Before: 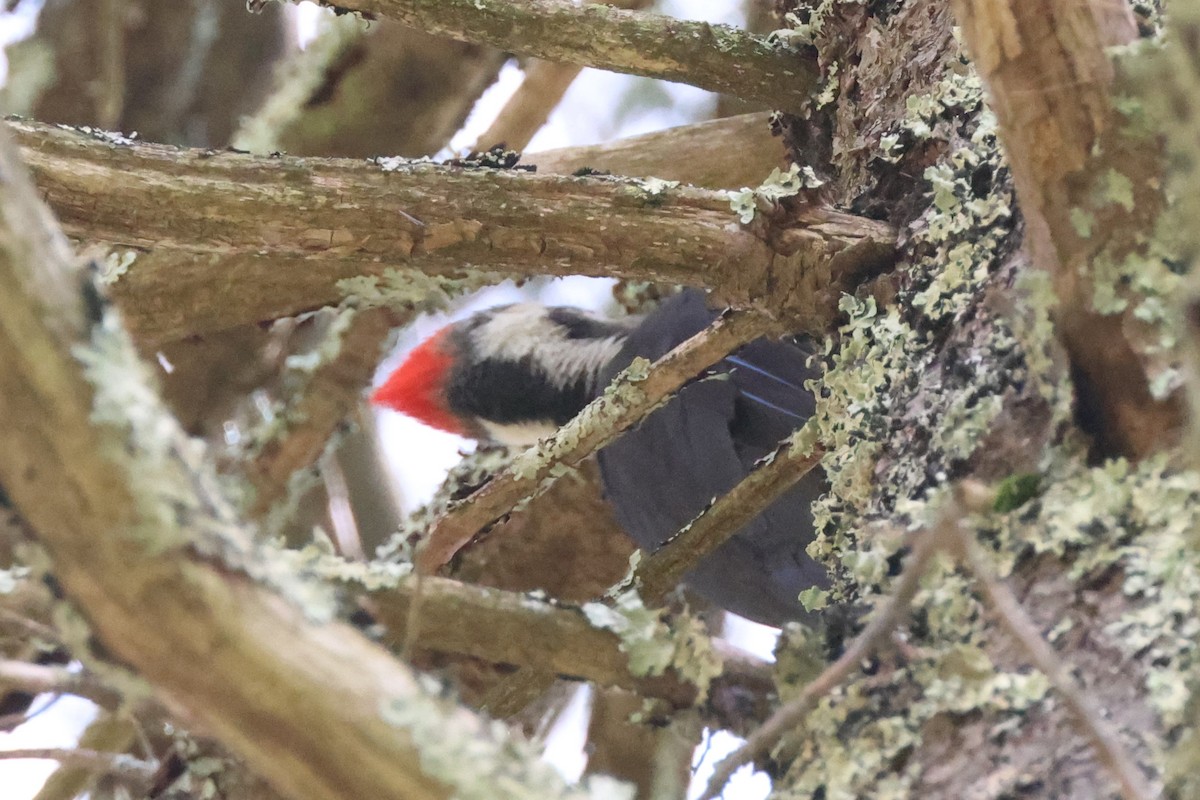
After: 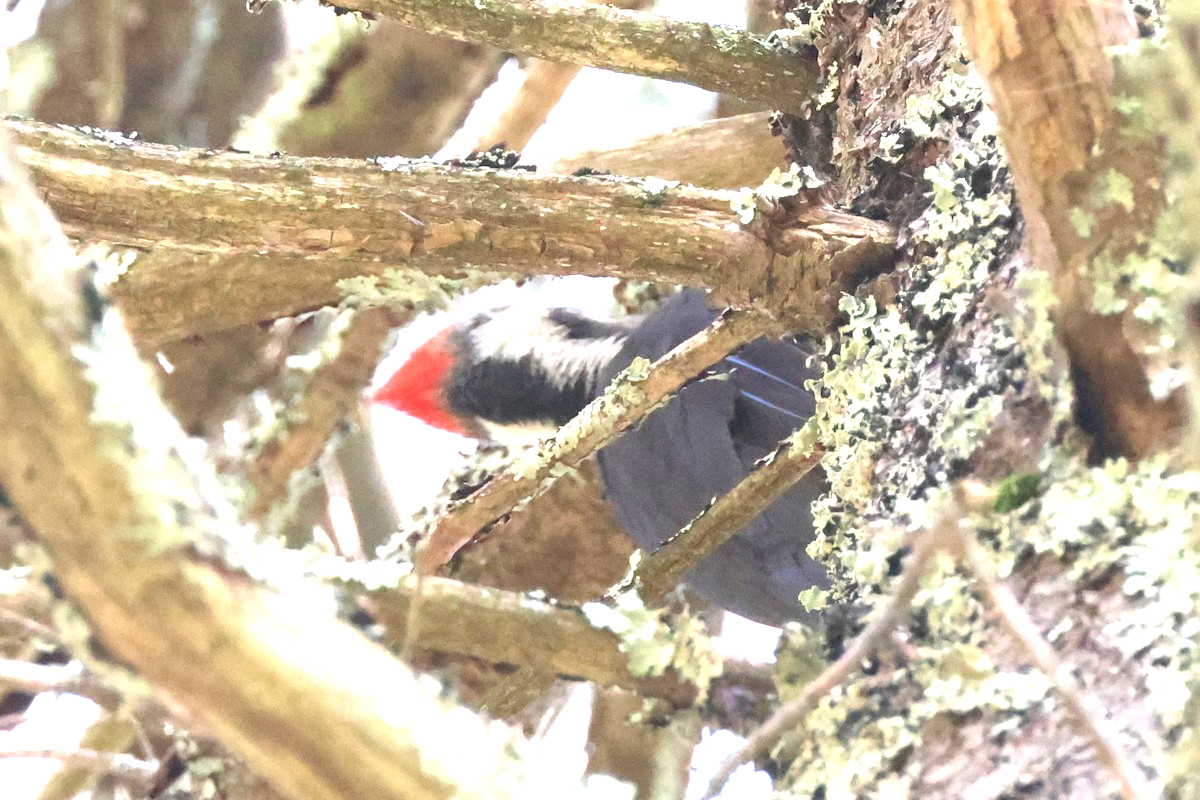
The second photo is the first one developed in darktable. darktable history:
exposure: black level correction 0.002, exposure 1.323 EV, compensate highlight preservation false
